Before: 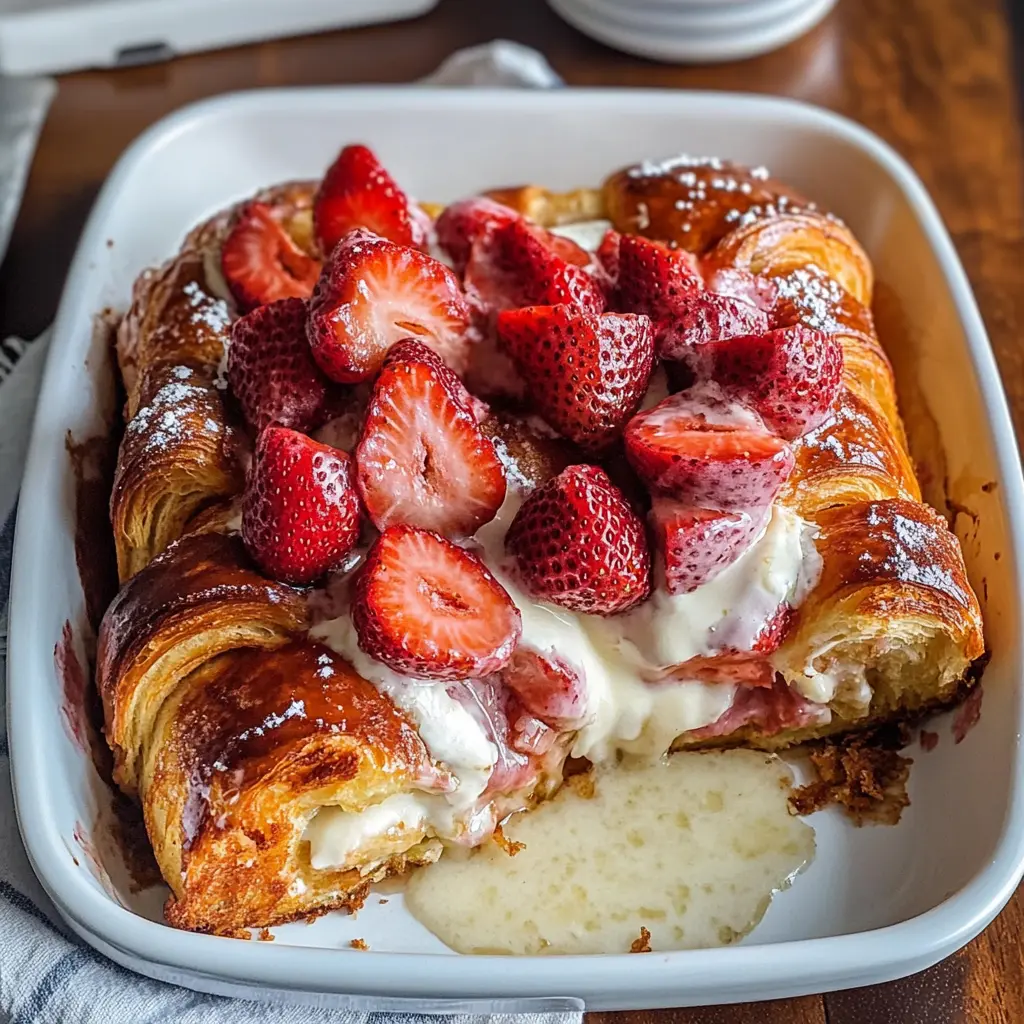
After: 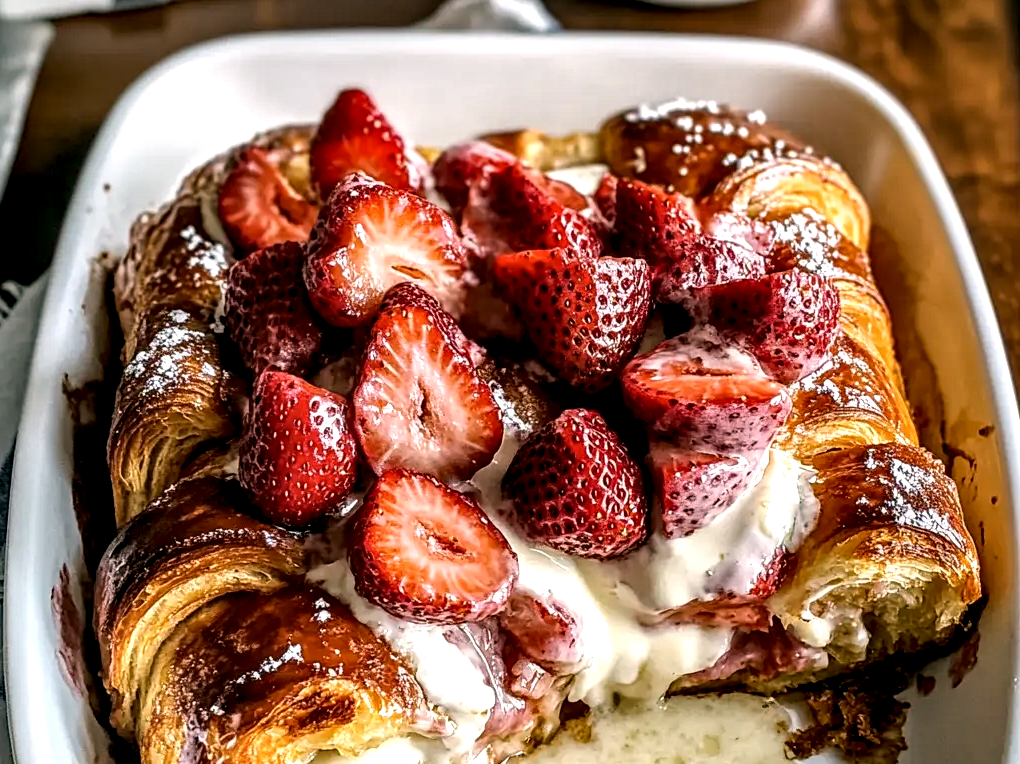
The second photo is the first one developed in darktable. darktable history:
color correction: highlights a* 4.42, highlights b* 4.96, shadows a* -7.03, shadows b* 4.53
crop: left 0.371%, top 5.544%, bottom 19.763%
local contrast: highlights 81%, shadows 58%, detail 174%, midtone range 0.609
